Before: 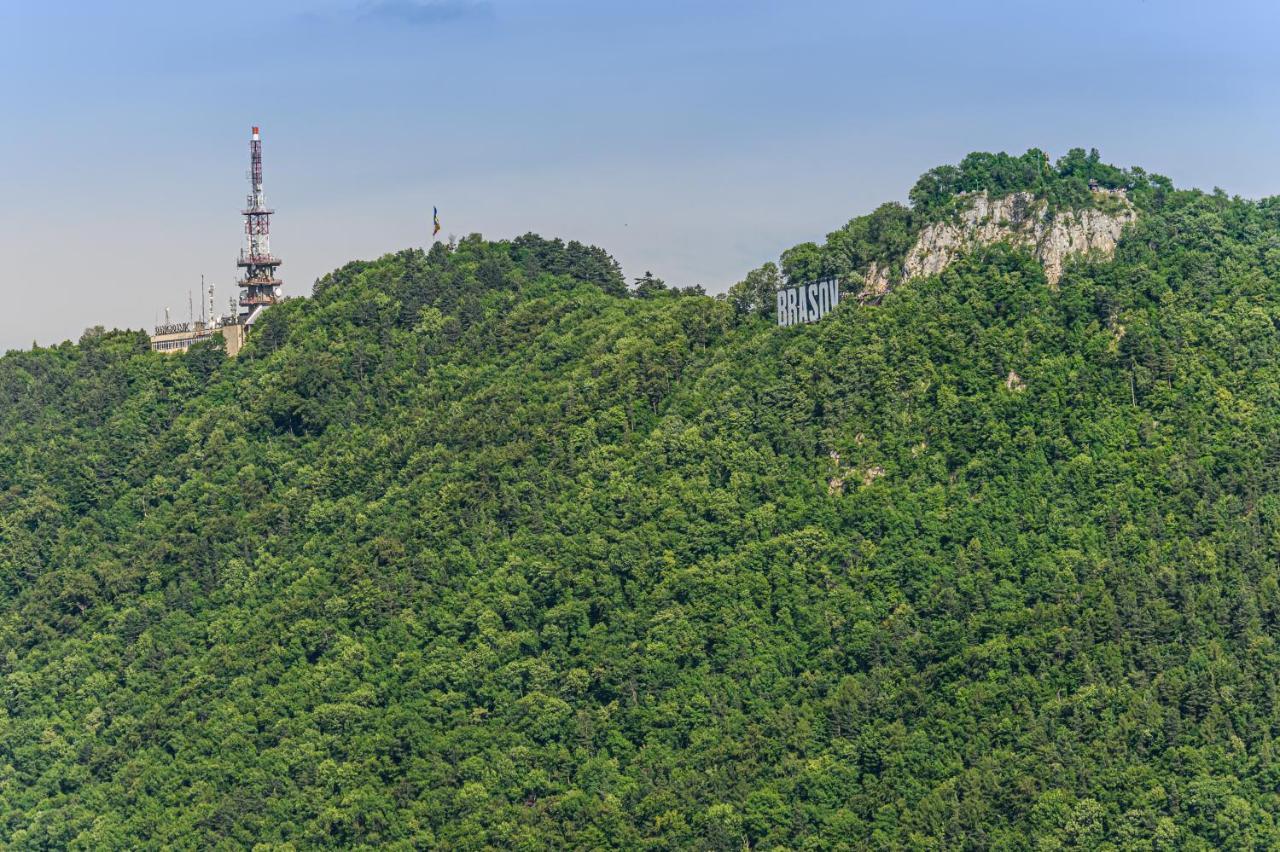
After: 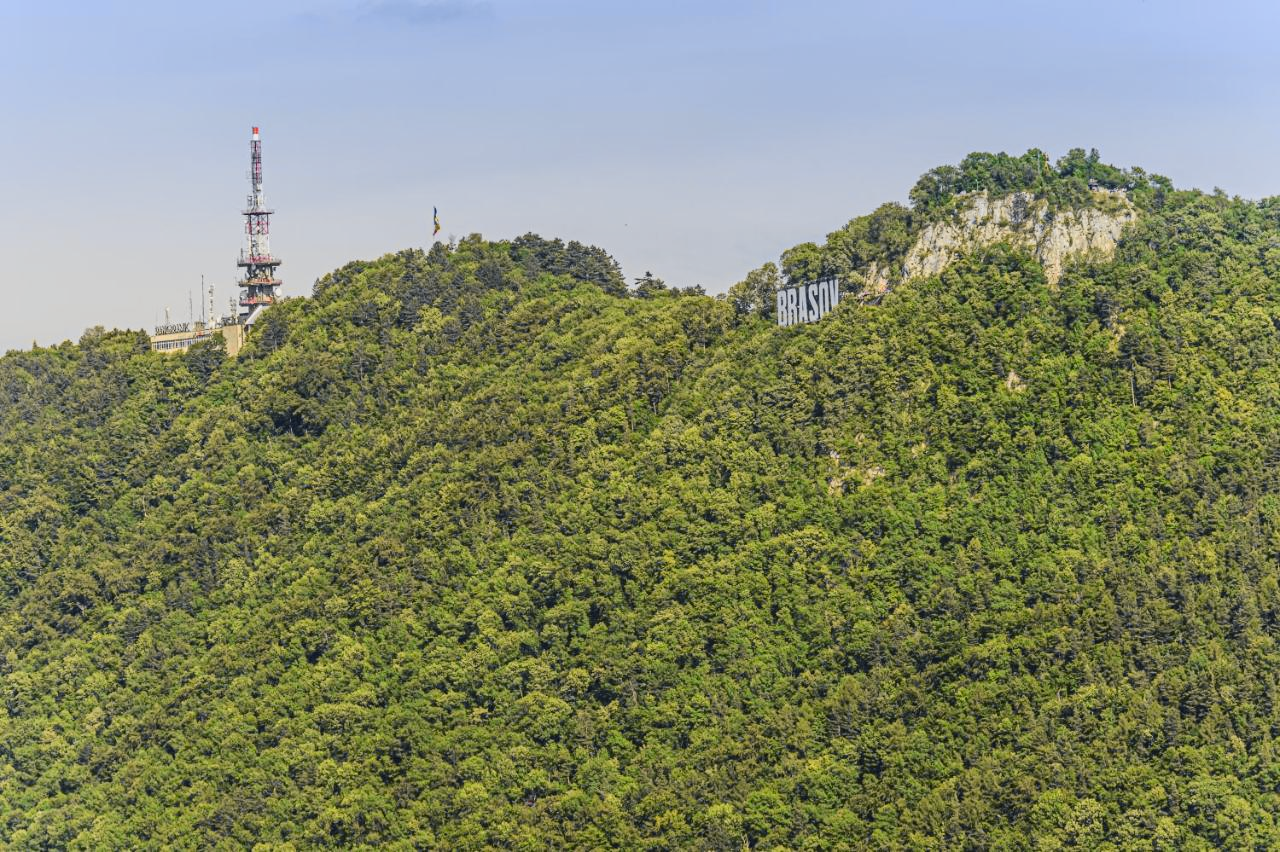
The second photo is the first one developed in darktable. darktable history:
tone curve: curves: ch0 [(0, 0.017) (0.239, 0.277) (0.508, 0.593) (0.826, 0.855) (1, 0.945)]; ch1 [(0, 0) (0.401, 0.42) (0.442, 0.47) (0.492, 0.498) (0.511, 0.504) (0.555, 0.586) (0.681, 0.739) (1, 1)]; ch2 [(0, 0) (0.411, 0.433) (0.5, 0.504) (0.545, 0.574) (1, 1)], color space Lab, independent channels, preserve colors none
